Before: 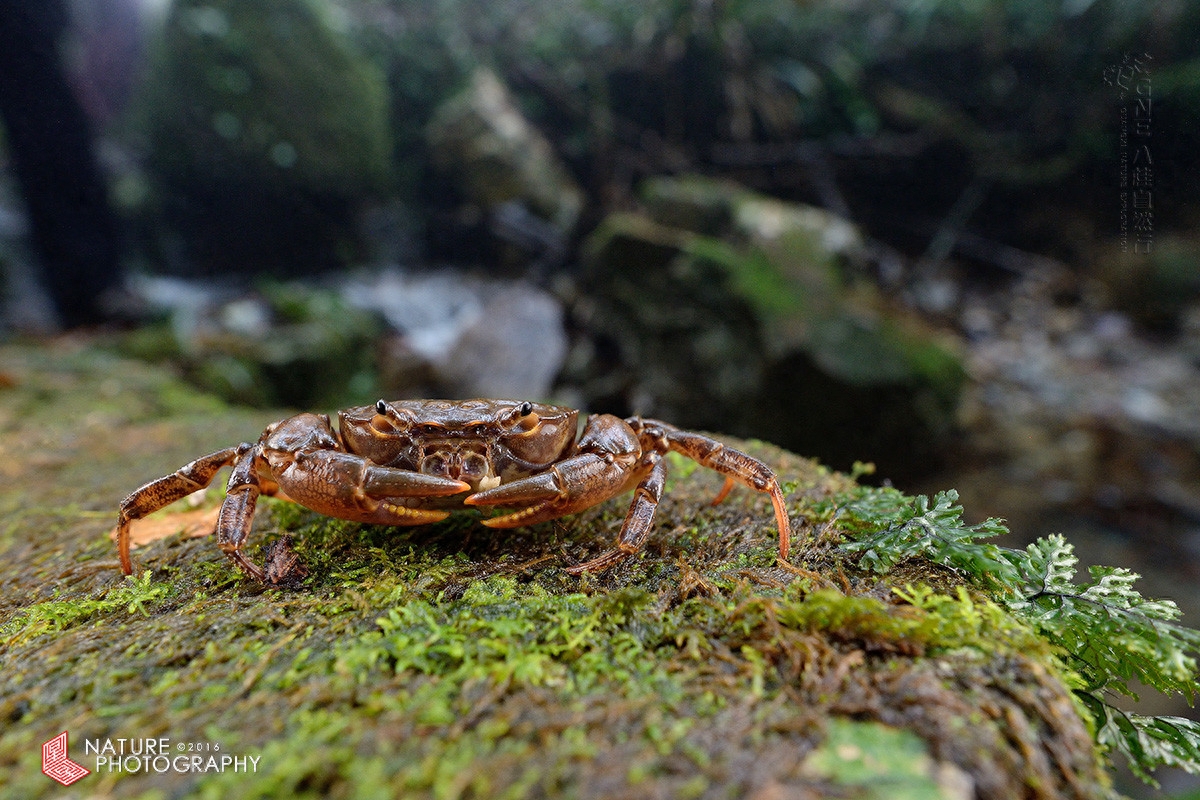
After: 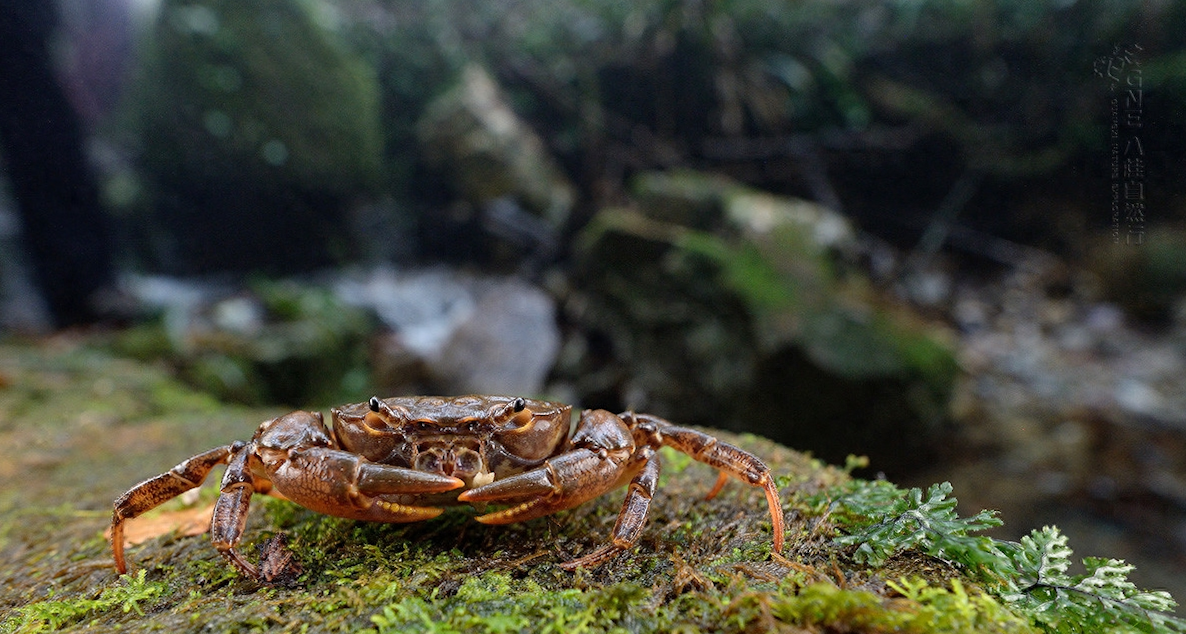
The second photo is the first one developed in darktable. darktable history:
crop: bottom 19.644%
rotate and perspective: rotation -0.45°, automatic cropping original format, crop left 0.008, crop right 0.992, crop top 0.012, crop bottom 0.988
